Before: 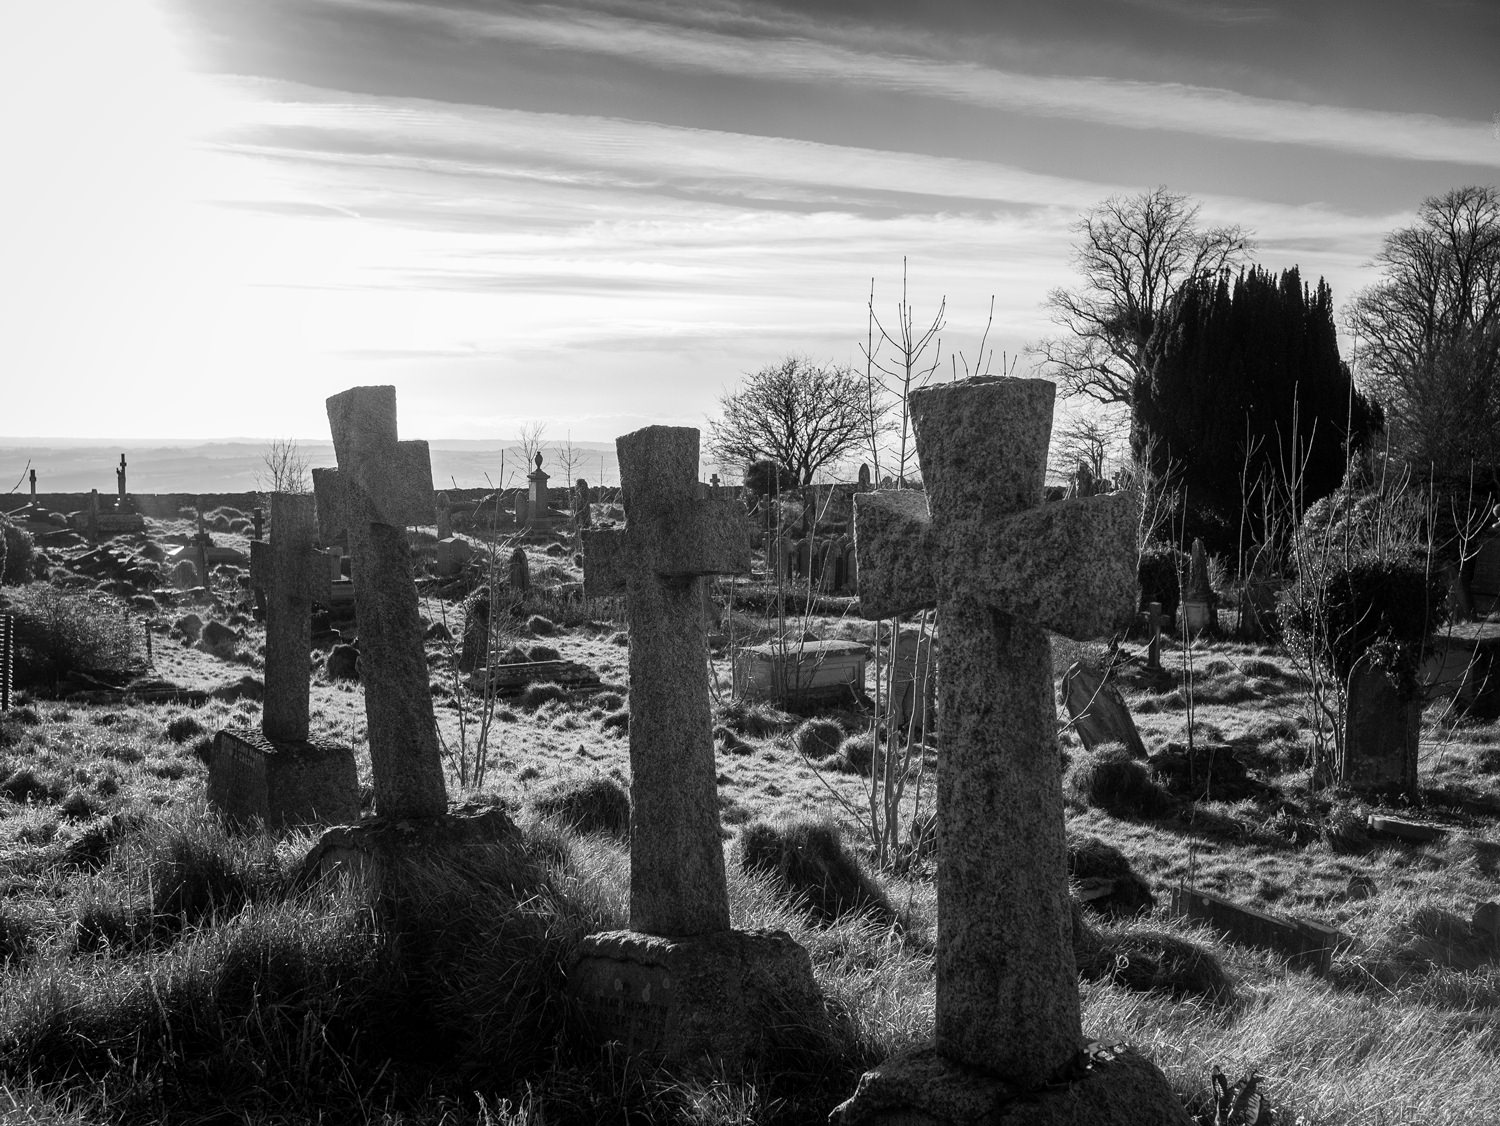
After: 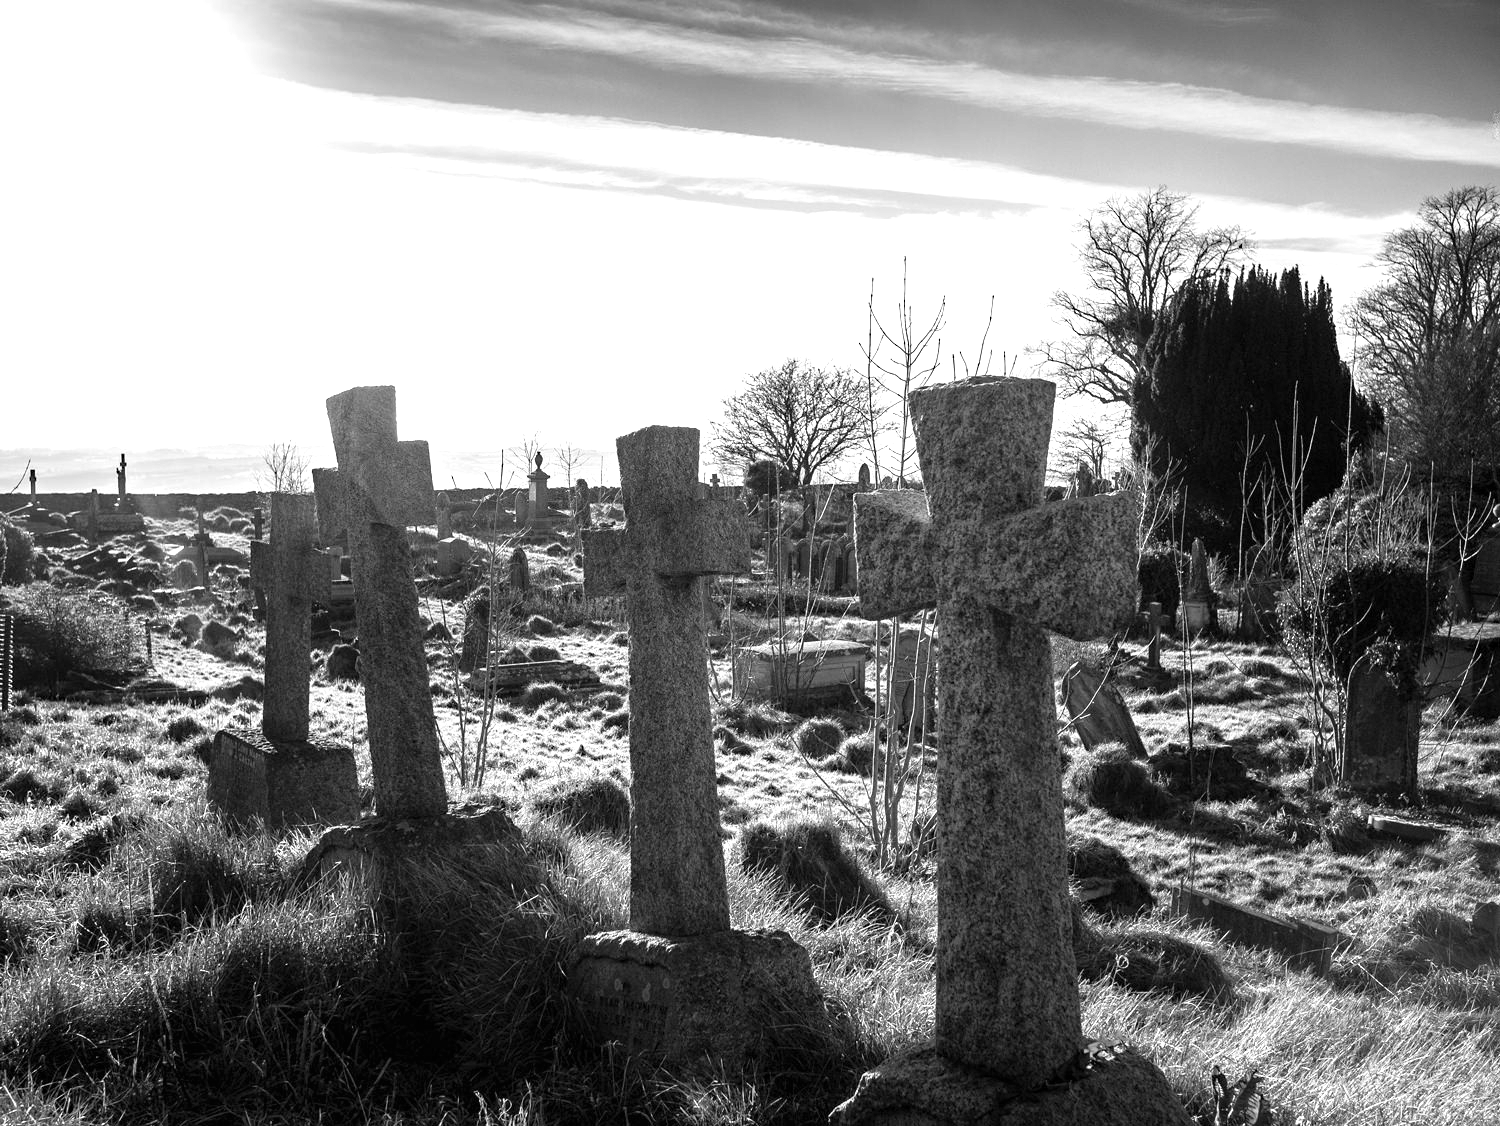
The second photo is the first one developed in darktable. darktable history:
haze removal: compatibility mode true, adaptive false
exposure: black level correction 0, exposure 0.9 EV, compensate highlight preservation false
